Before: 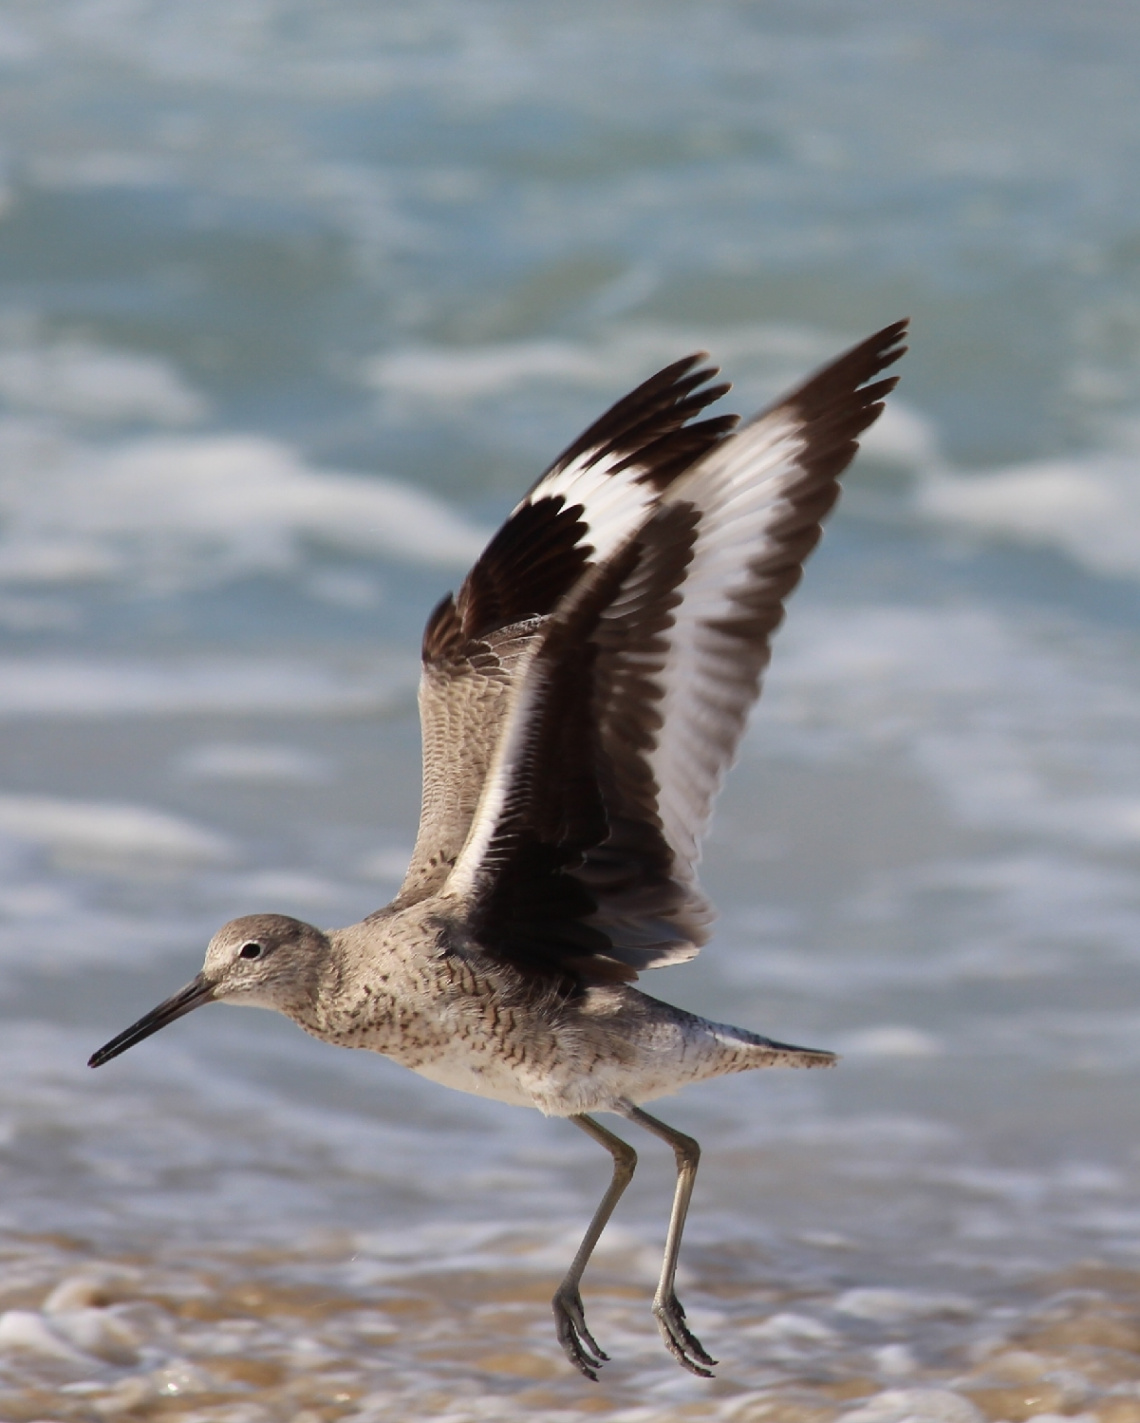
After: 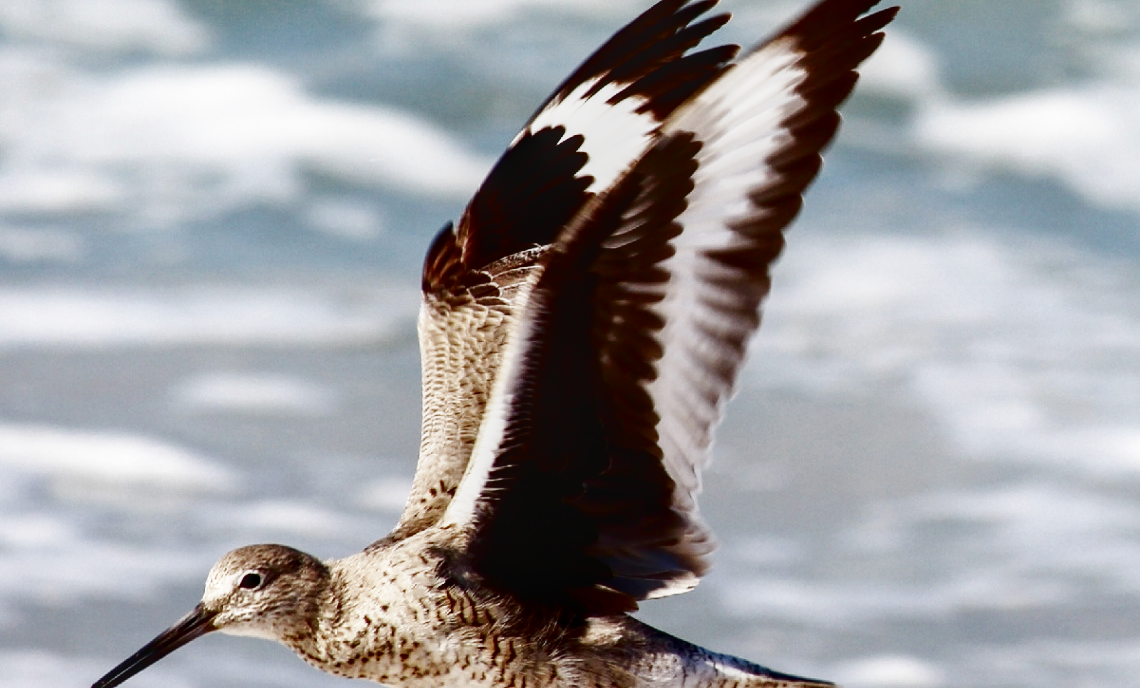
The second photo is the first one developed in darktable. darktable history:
contrast brightness saturation: brightness -0.52
crop and rotate: top 26.056%, bottom 25.543%
local contrast: on, module defaults
color correction: saturation 1.1
base curve: curves: ch0 [(0, 0) (0.007, 0.004) (0.027, 0.03) (0.046, 0.07) (0.207, 0.54) (0.442, 0.872) (0.673, 0.972) (1, 1)], preserve colors none
